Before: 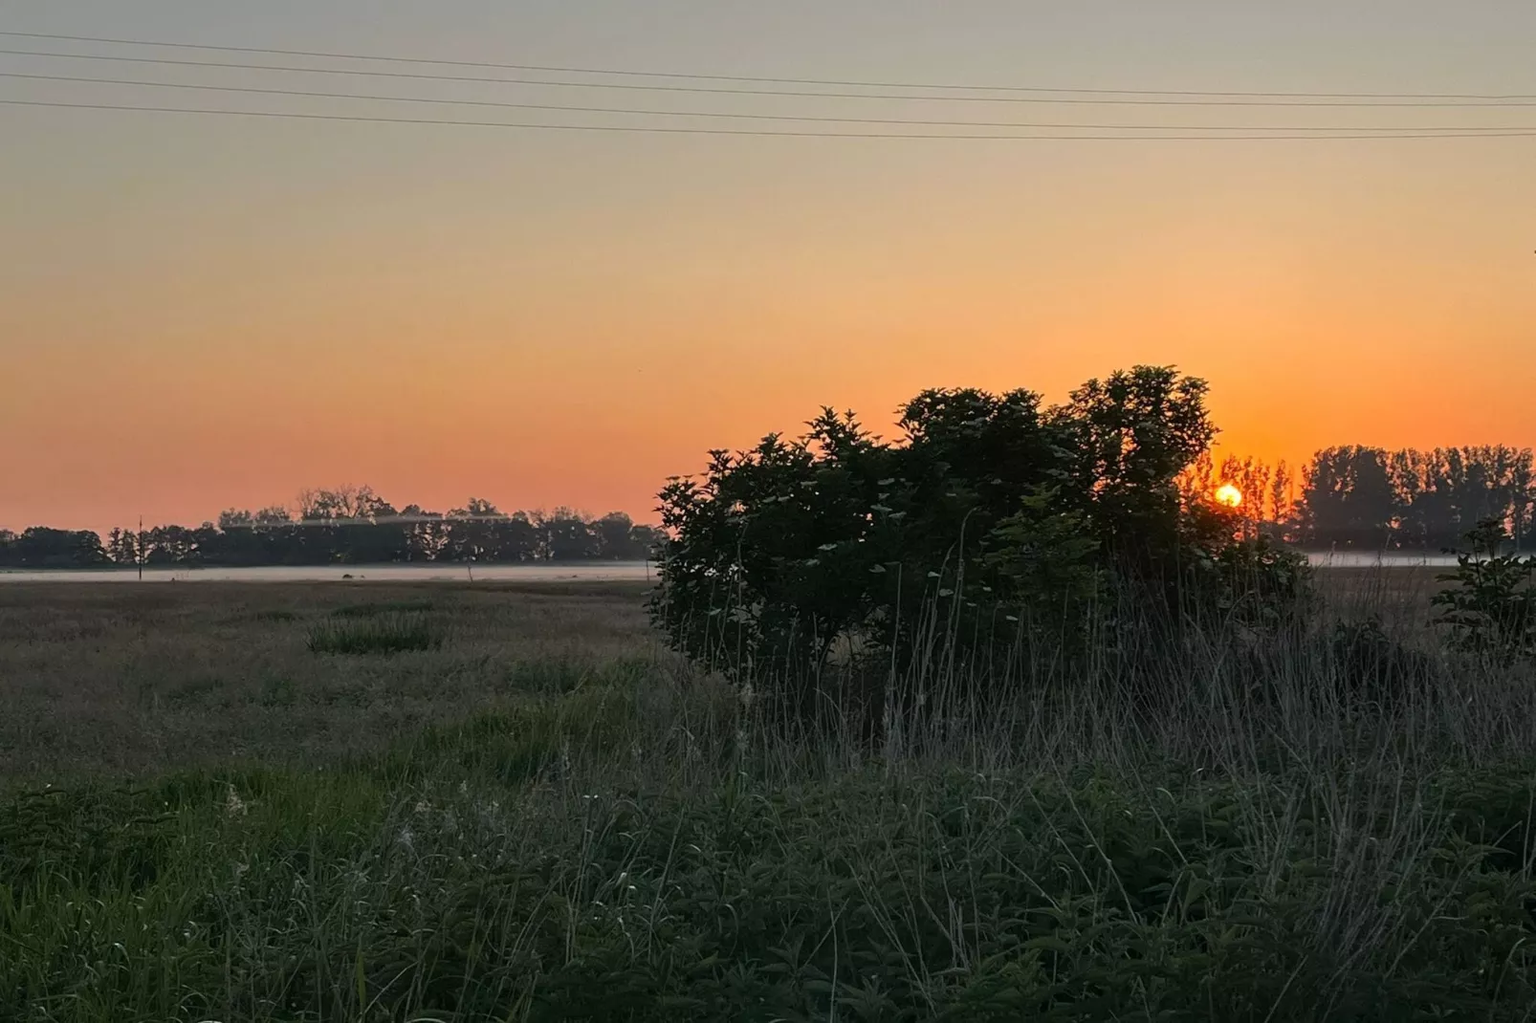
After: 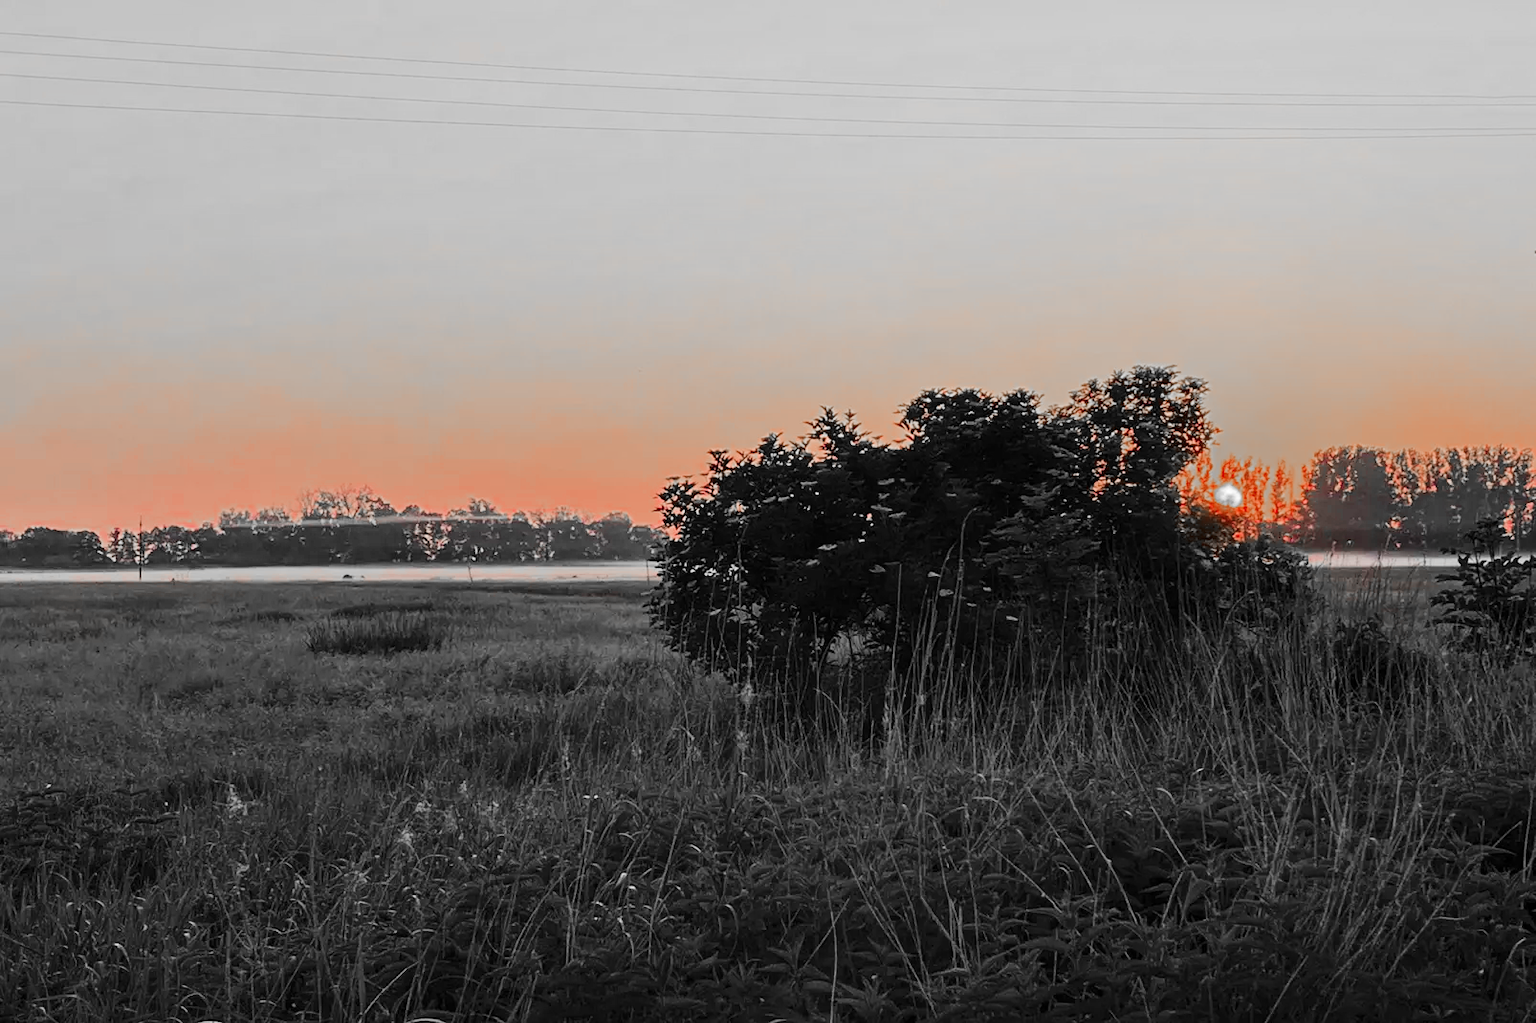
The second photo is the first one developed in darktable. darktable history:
color zones: curves: ch0 [(0, 0.352) (0.143, 0.407) (0.286, 0.386) (0.429, 0.431) (0.571, 0.829) (0.714, 0.853) (0.857, 0.833) (1, 0.352)]; ch1 [(0, 0.604) (0.072, 0.726) (0.096, 0.608) (0.205, 0.007) (0.571, -0.006) (0.839, -0.013) (0.857, -0.012) (1, 0.604)]
tone equalizer: -7 EV 0.155 EV, -6 EV 0.594 EV, -5 EV 1.15 EV, -4 EV 1.32 EV, -3 EV 1.16 EV, -2 EV 0.6 EV, -1 EV 0.156 EV, edges refinement/feathering 500, mask exposure compensation -1.57 EV, preserve details no
local contrast: highlights 105%, shadows 100%, detail 120%, midtone range 0.2
